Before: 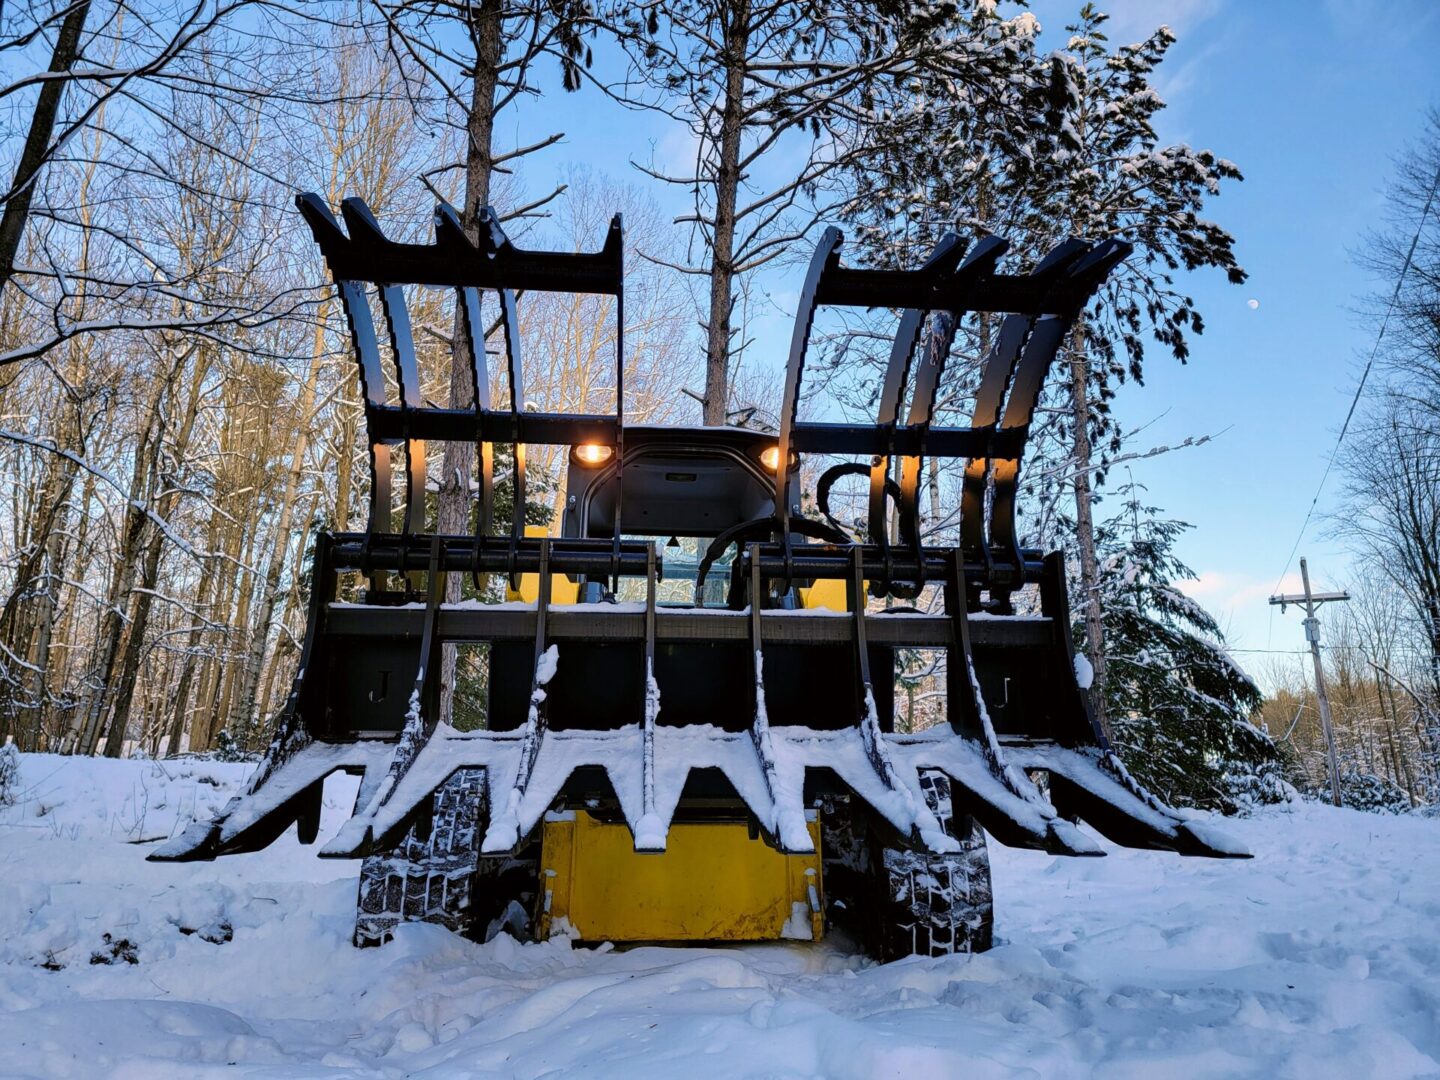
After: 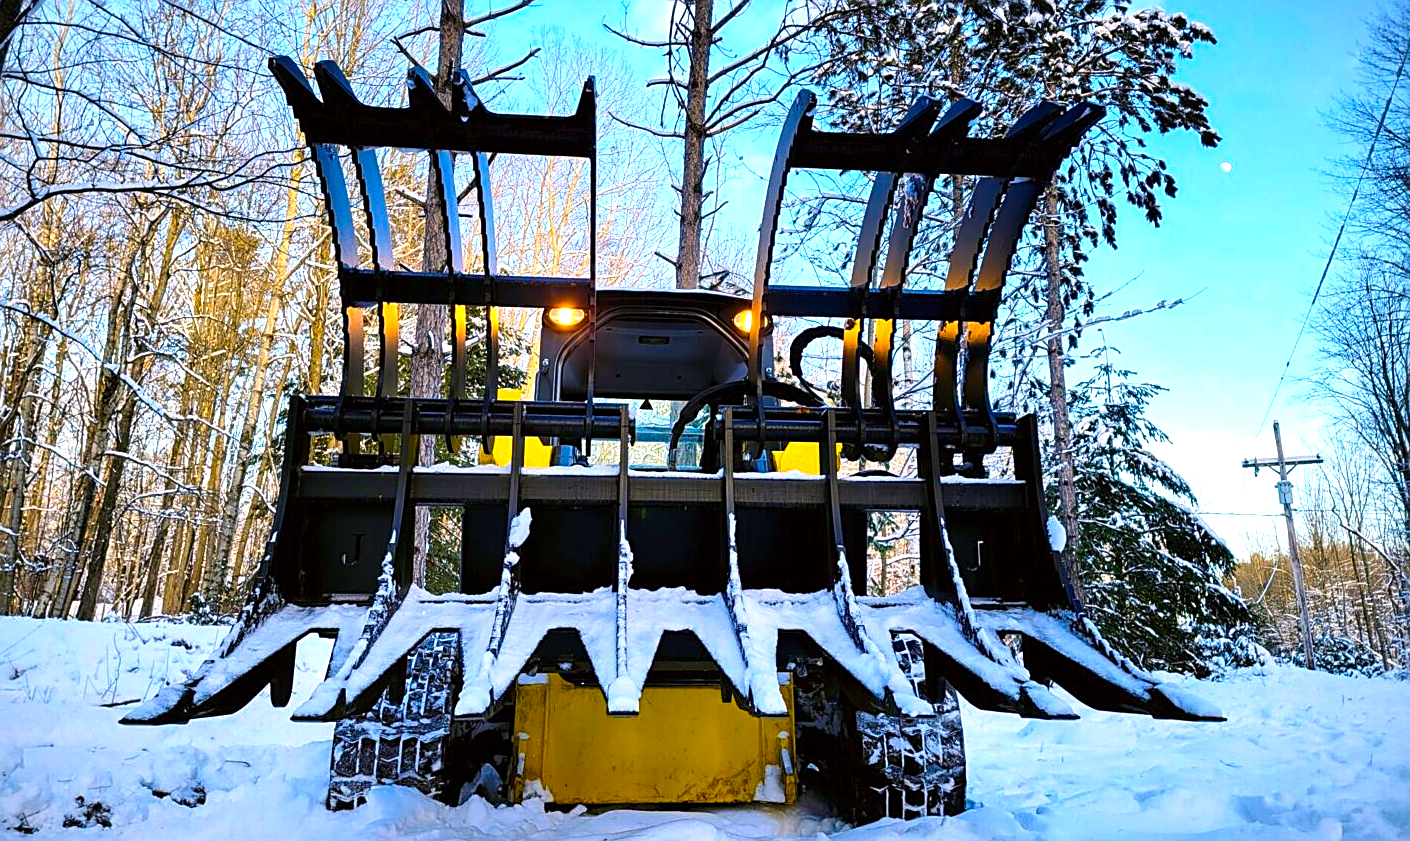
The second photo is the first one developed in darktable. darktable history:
vignetting: fall-off start 85.46%, fall-off radius 79.78%, brightness -0.576, saturation -0.263, width/height ratio 1.221, dithering 8-bit output
crop and rotate: left 1.94%, top 12.721%, right 0.133%, bottom 9.364%
sharpen: on, module defaults
exposure: exposure 0.61 EV, compensate exposure bias true, compensate highlight preservation false
color balance rgb: shadows lift › chroma 2.021%, shadows lift › hue 250.33°, linear chroma grading › global chroma 19.918%, perceptual saturation grading › global saturation 30.252%, perceptual brilliance grading › global brilliance 14.481%, perceptual brilliance grading › shadows -35.582%, contrast -10.174%
